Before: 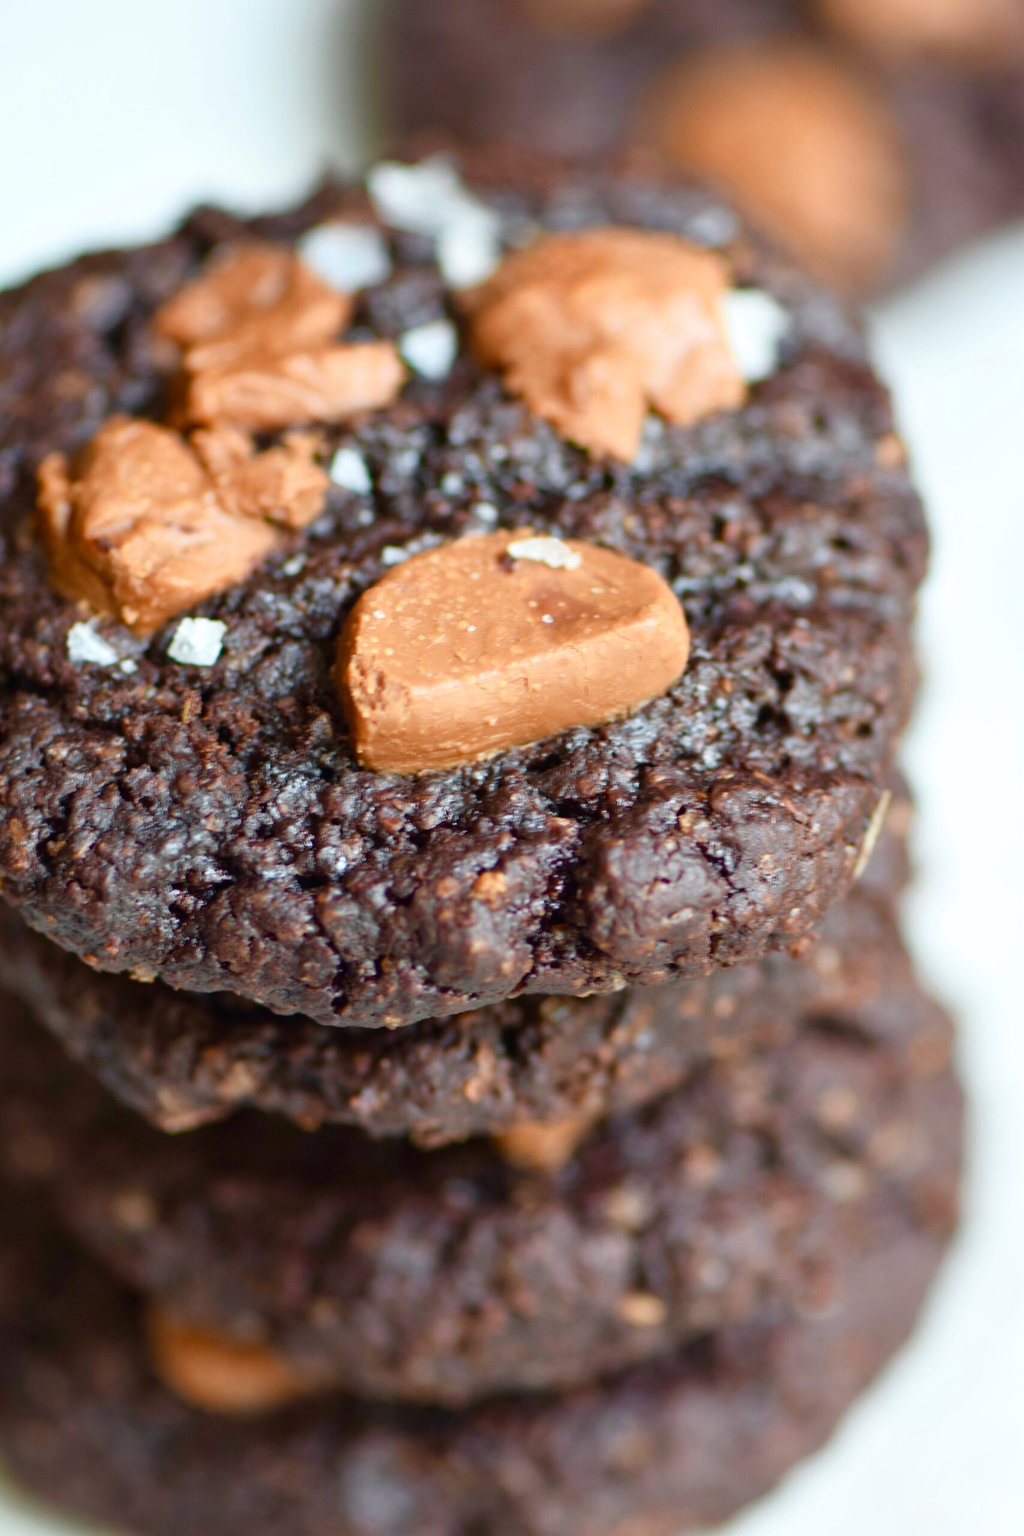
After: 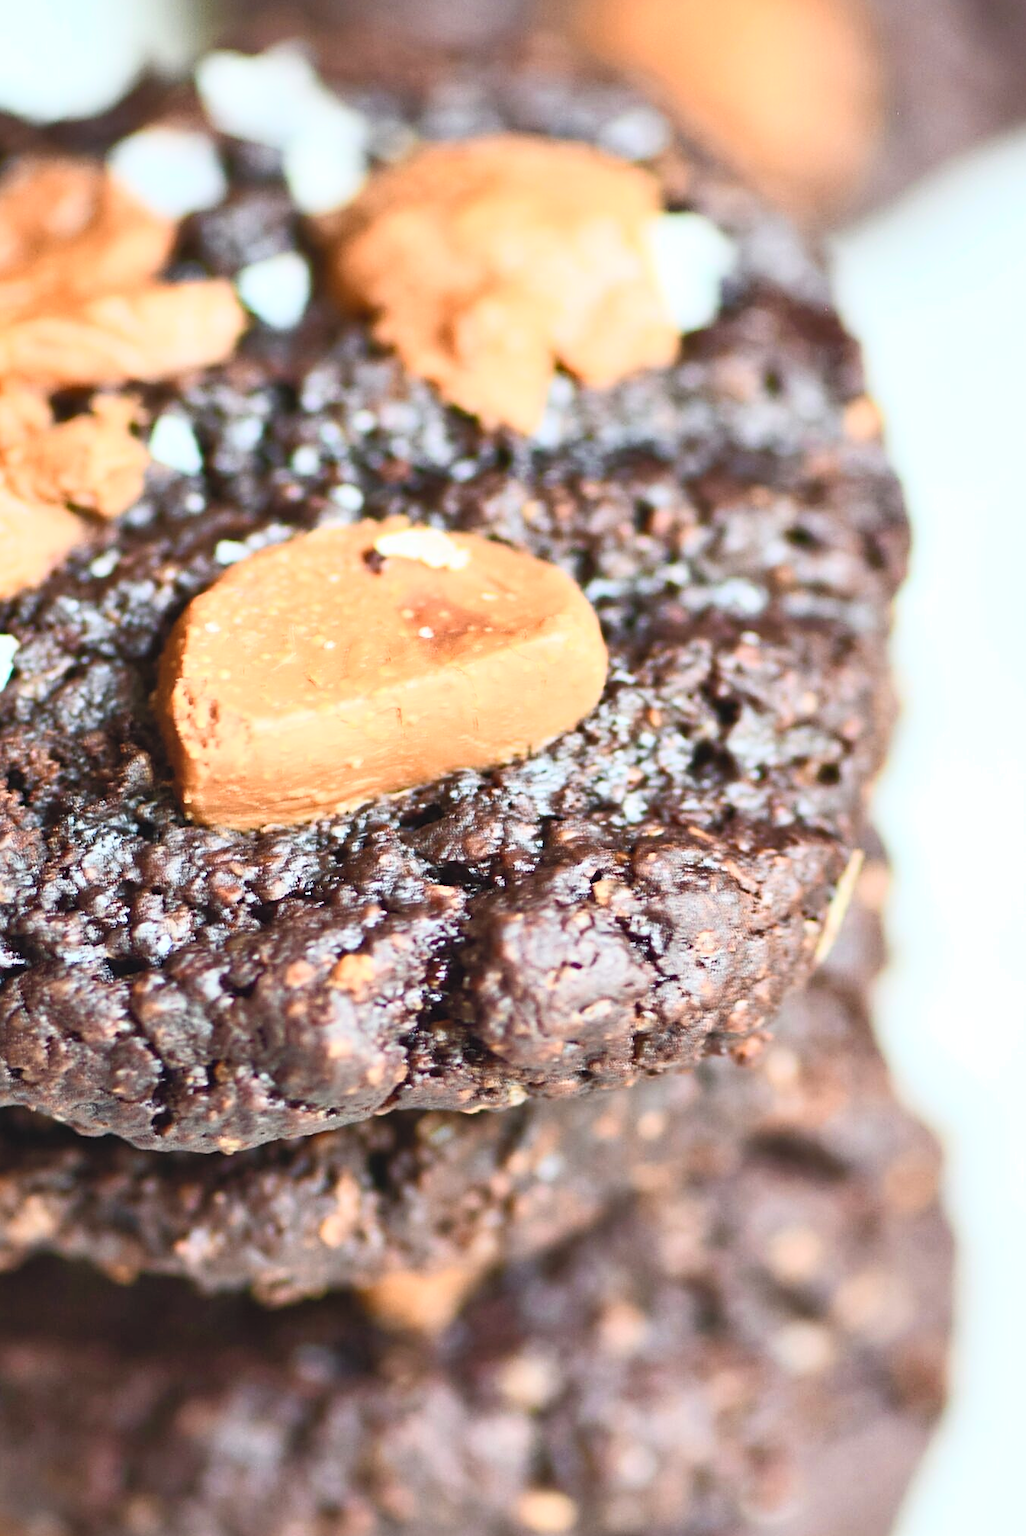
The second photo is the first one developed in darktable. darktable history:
shadows and highlights: white point adjustment 0.05, highlights color adjustment 55.9%, soften with gaussian
crop and rotate: left 20.74%, top 7.912%, right 0.375%, bottom 13.378%
contrast brightness saturation: contrast 0.39, brightness 0.53
sharpen: on, module defaults
color balance: on, module defaults
